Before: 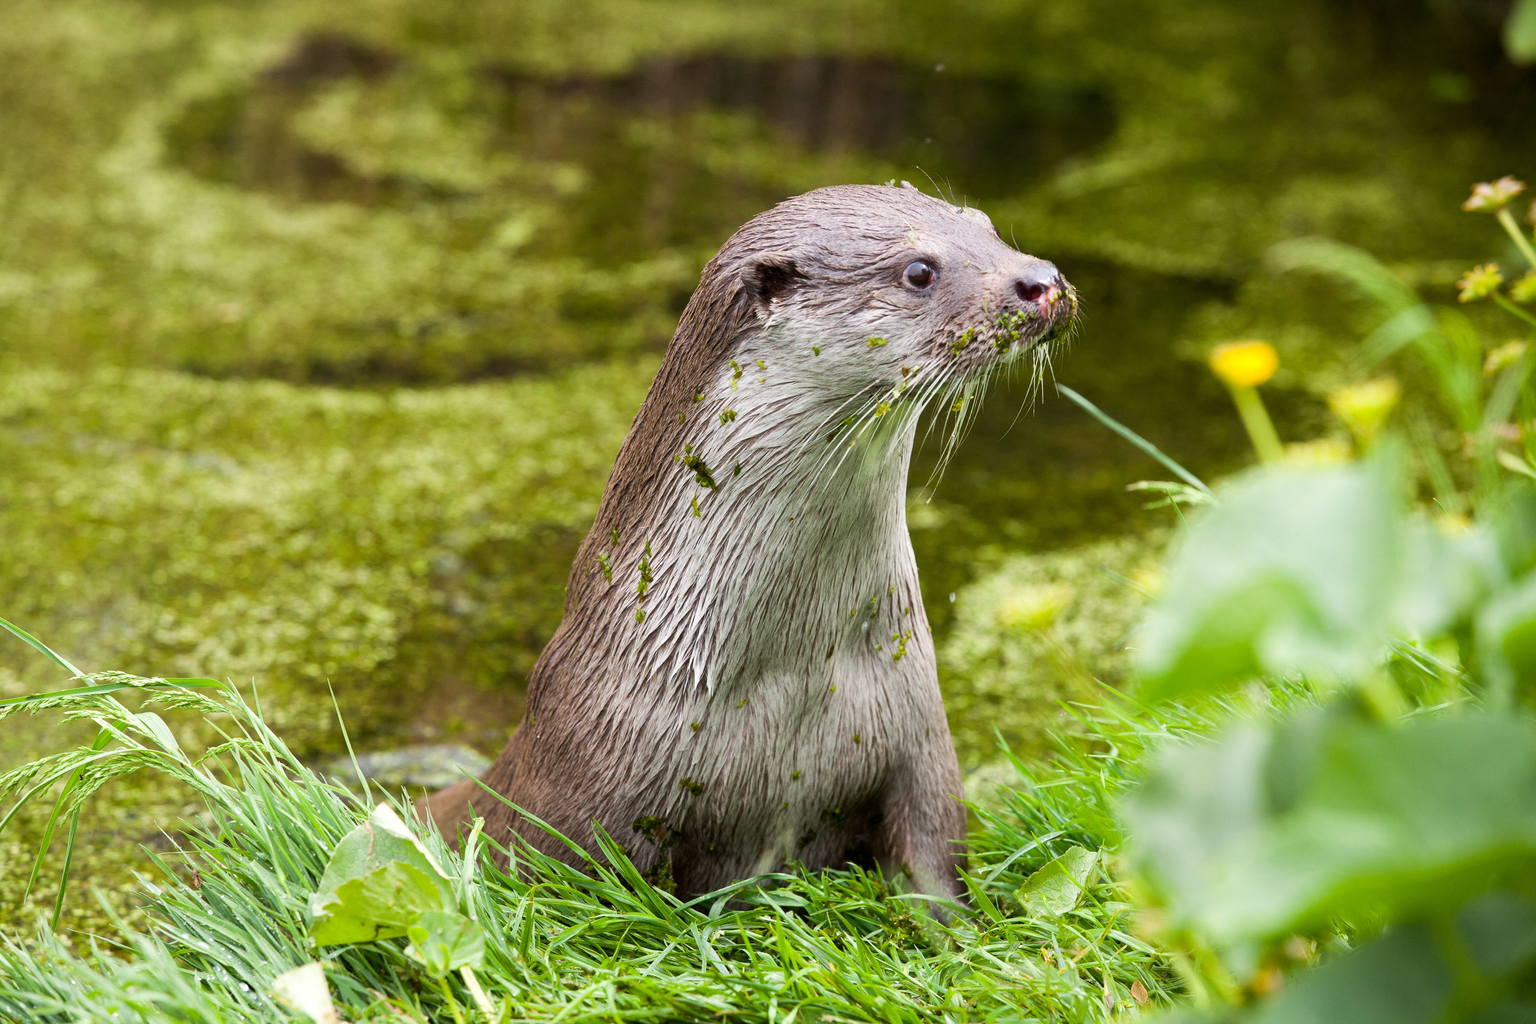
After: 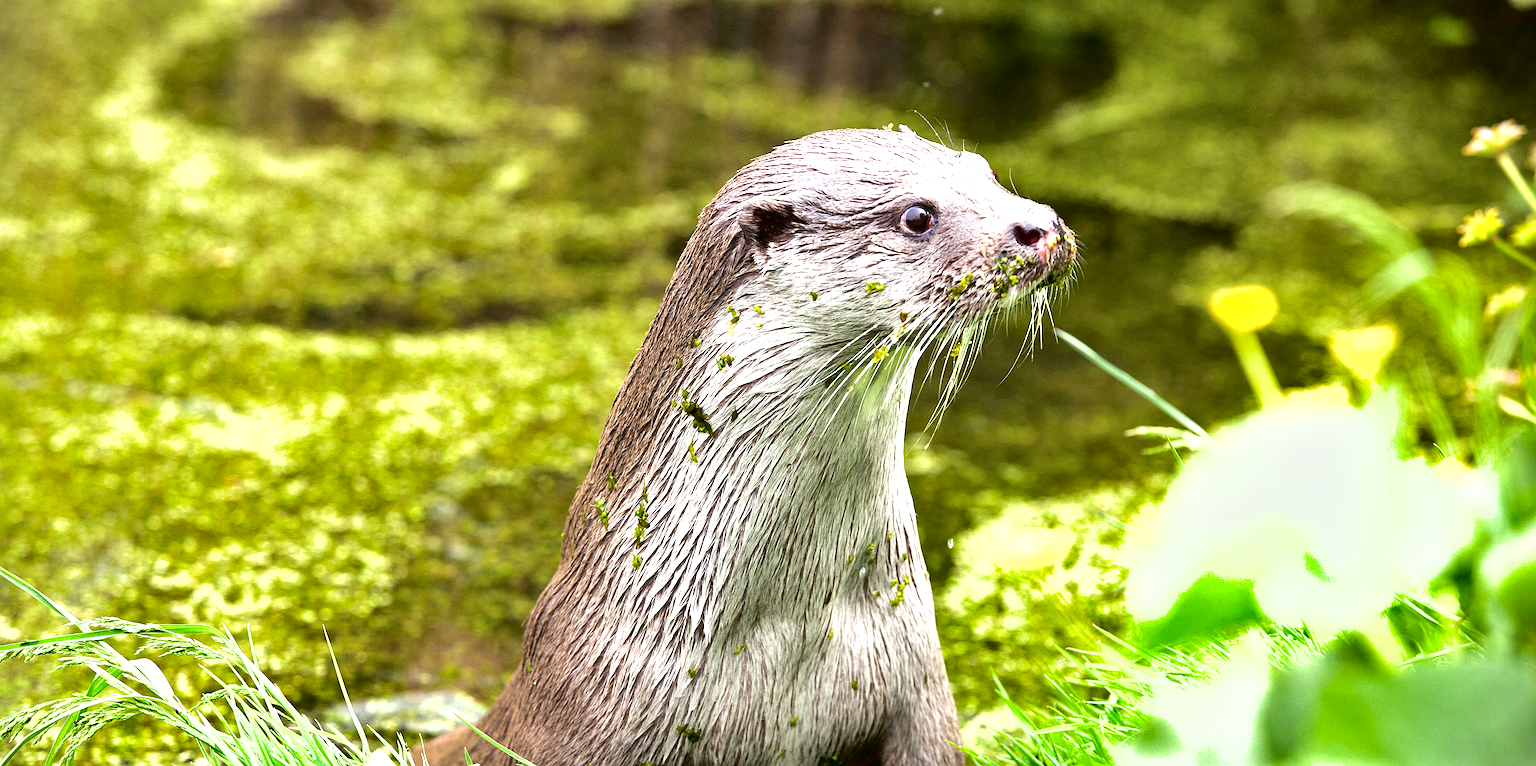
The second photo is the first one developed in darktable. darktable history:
crop: left 0.401%, top 5.535%, bottom 19.892%
shadows and highlights: low approximation 0.01, soften with gaussian
vignetting: fall-off start 99.9%, unbound false
tone curve: curves: ch0 [(0, 0) (0.003, 0.016) (0.011, 0.015) (0.025, 0.017) (0.044, 0.026) (0.069, 0.034) (0.1, 0.043) (0.136, 0.068) (0.177, 0.119) (0.224, 0.175) (0.277, 0.251) (0.335, 0.328) (0.399, 0.415) (0.468, 0.499) (0.543, 0.58) (0.623, 0.659) (0.709, 0.731) (0.801, 0.807) (0.898, 0.895) (1, 1)], color space Lab, independent channels, preserve colors none
sharpen: on, module defaults
tone equalizer: -8 EV -1.06 EV, -7 EV -0.981 EV, -6 EV -0.864 EV, -5 EV -0.61 EV, -3 EV 0.573 EV, -2 EV 0.84 EV, -1 EV 0.987 EV, +0 EV 1.05 EV, smoothing diameter 24.86%, edges refinement/feathering 12.11, preserve details guided filter
color balance rgb: perceptual saturation grading › global saturation 0.826%
